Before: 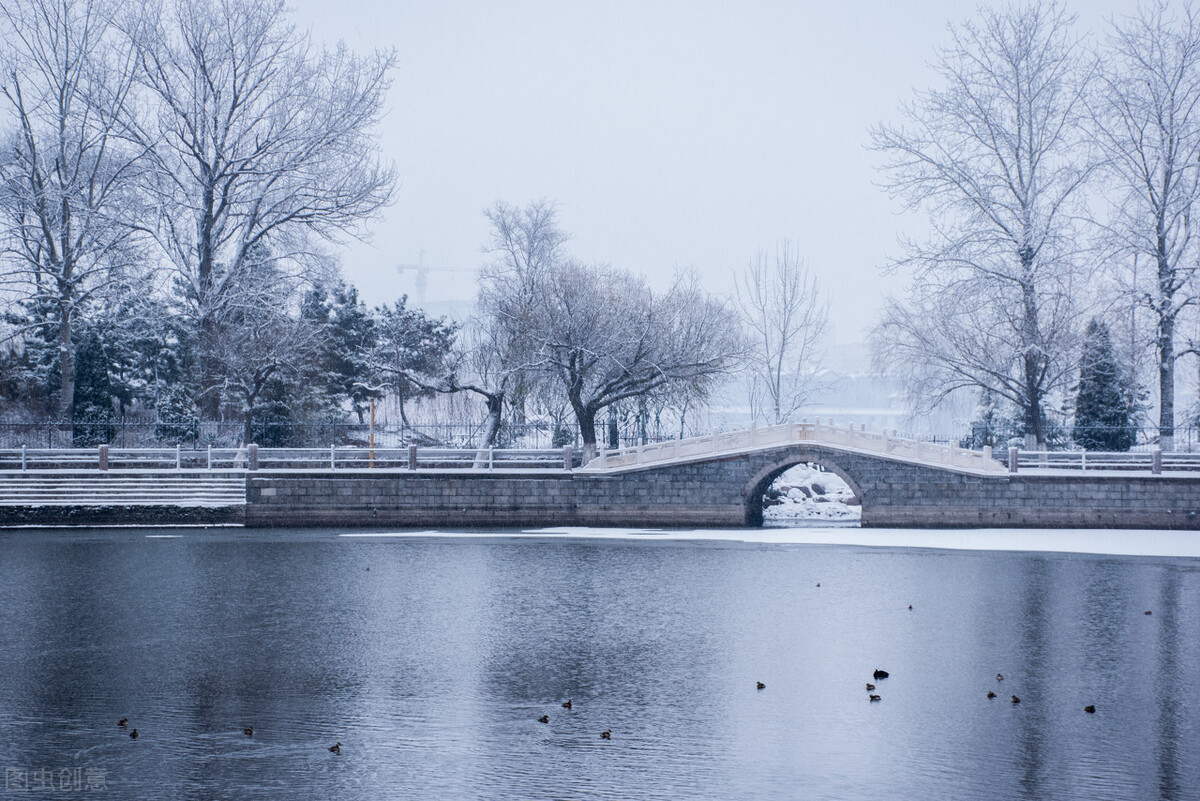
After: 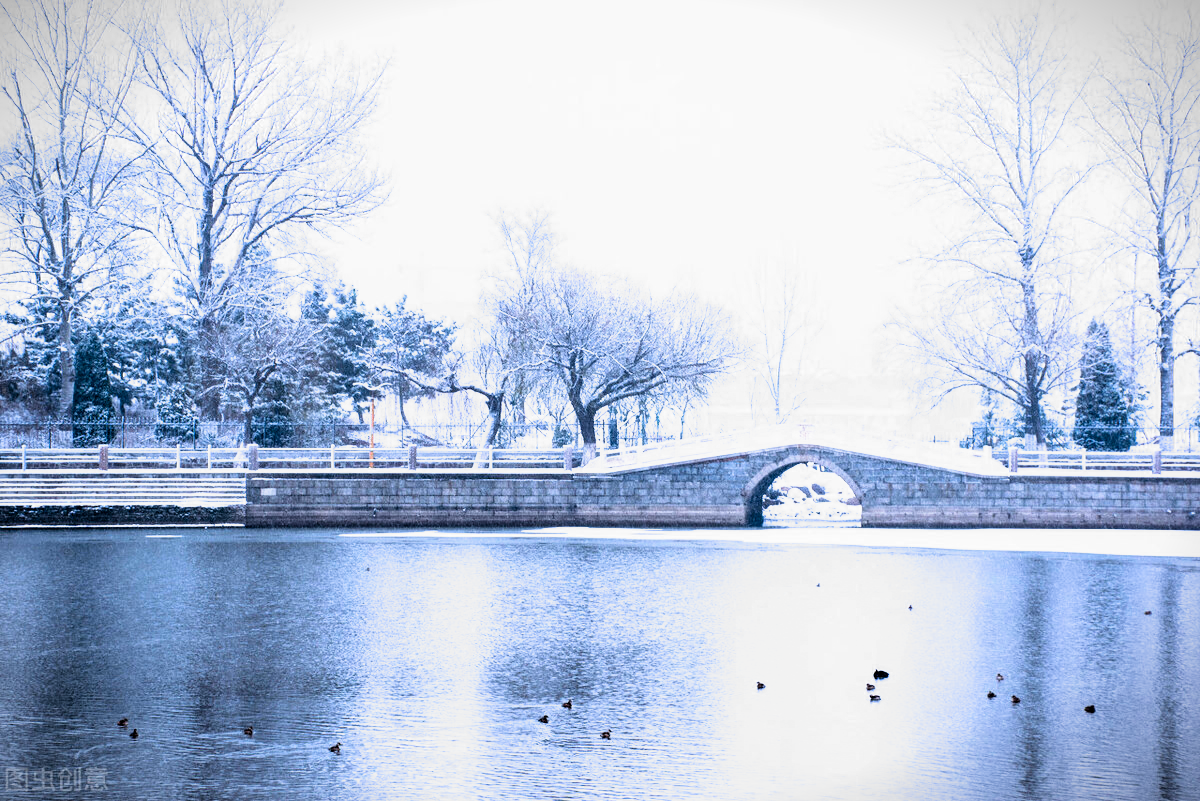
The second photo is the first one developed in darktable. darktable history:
vignetting: fall-off start 99.8%, brightness -0.58, saturation -0.268, width/height ratio 1.325
contrast brightness saturation: brightness -0.025, saturation 0.355
filmic rgb: middle gray luminance 8.59%, black relative exposure -6.29 EV, white relative exposure 2.73 EV, target black luminance 0%, hardness 4.79, latitude 73.76%, contrast 1.329, shadows ↔ highlights balance 10.04%, add noise in highlights 0.002, color science v3 (2019), use custom middle-gray values true, contrast in highlights soft
color zones: curves: ch1 [(0, 0.708) (0.088, 0.648) (0.245, 0.187) (0.429, 0.326) (0.571, 0.498) (0.714, 0.5) (0.857, 0.5) (1, 0.708)]
